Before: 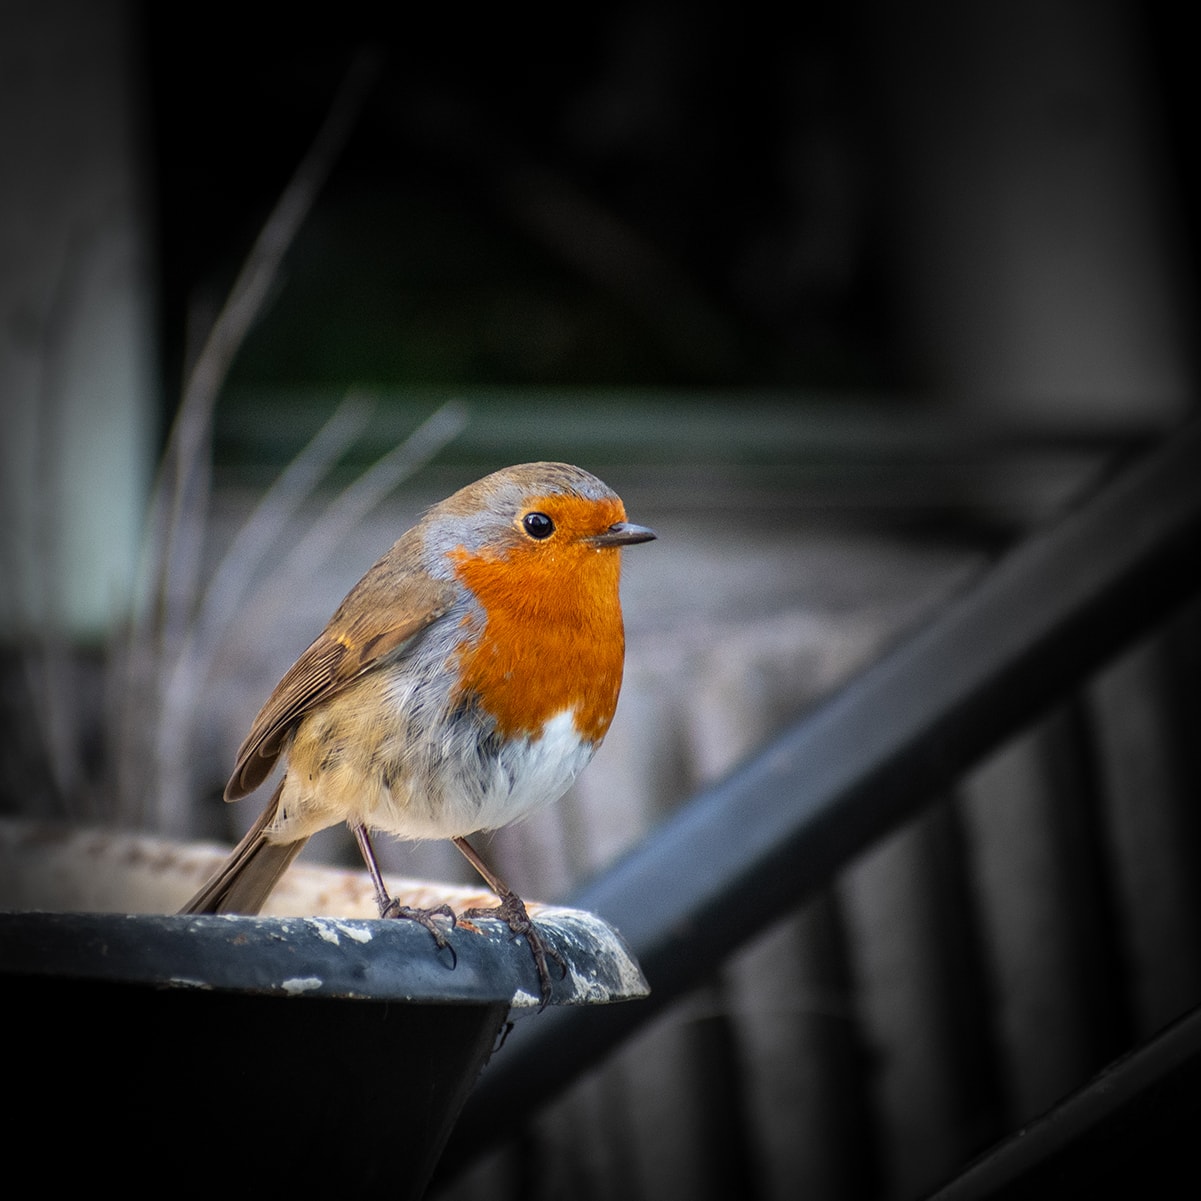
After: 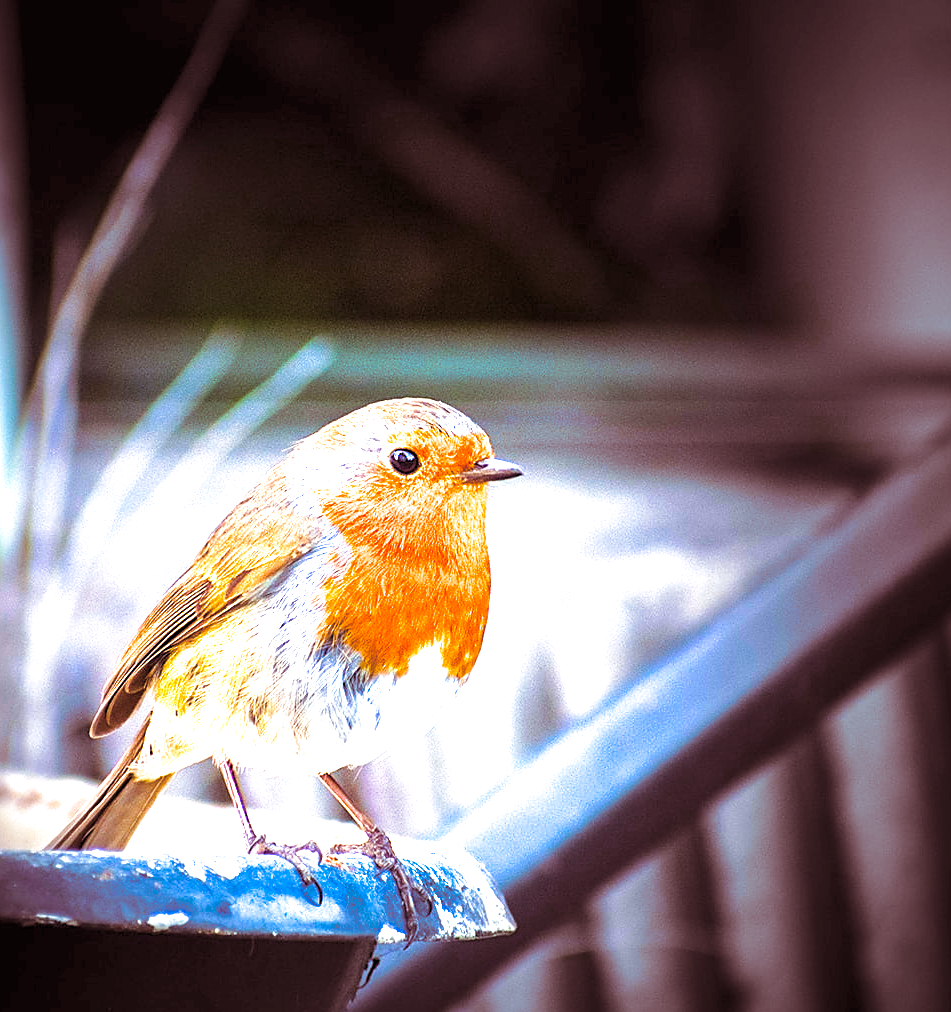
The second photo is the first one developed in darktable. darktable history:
crop: left 11.225%, top 5.381%, right 9.565%, bottom 10.314%
sharpen: on, module defaults
split-toning: on, module defaults
contrast brightness saturation: contrast 0.07, brightness 0.08, saturation 0.18
white balance: red 0.984, blue 1.059
exposure: black level correction 0, exposure 1.45 EV, compensate exposure bias true, compensate highlight preservation false
color balance rgb: linear chroma grading › shadows 10%, linear chroma grading › highlights 10%, linear chroma grading › global chroma 15%, linear chroma grading › mid-tones 15%, perceptual saturation grading › global saturation 40%, perceptual saturation grading › highlights -25%, perceptual saturation grading › mid-tones 35%, perceptual saturation grading › shadows 35%, perceptual brilliance grading › global brilliance 11.29%, global vibrance 11.29%
